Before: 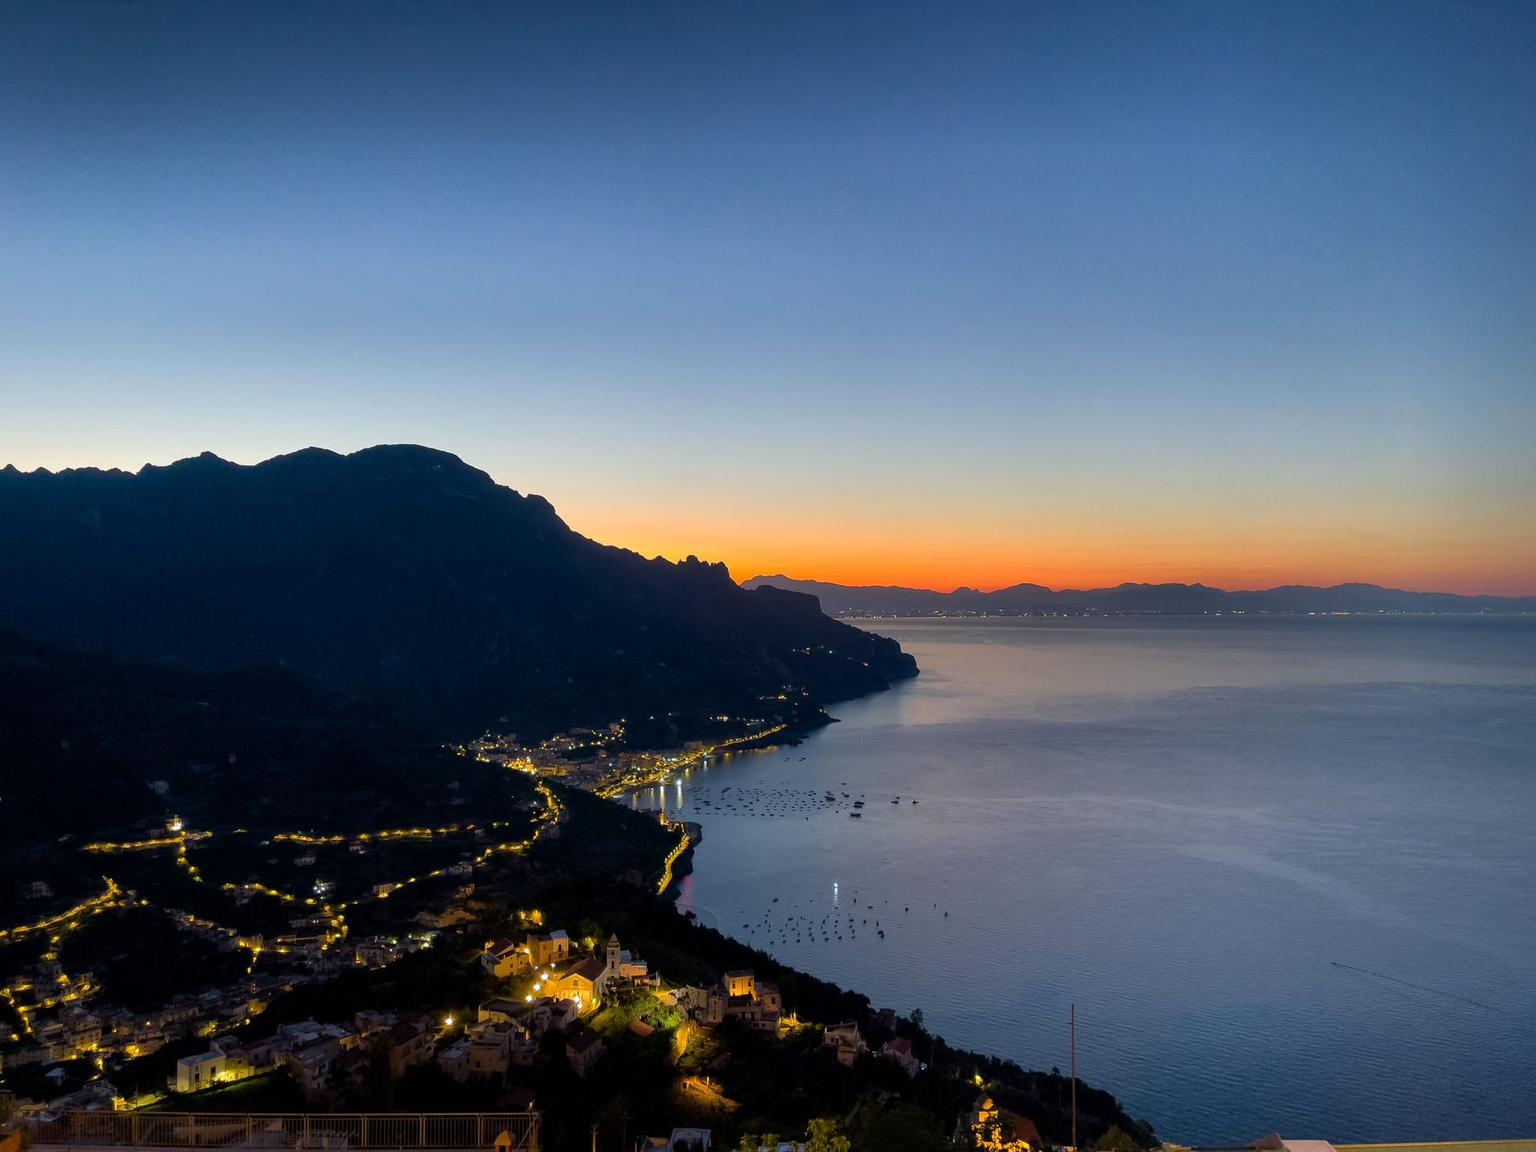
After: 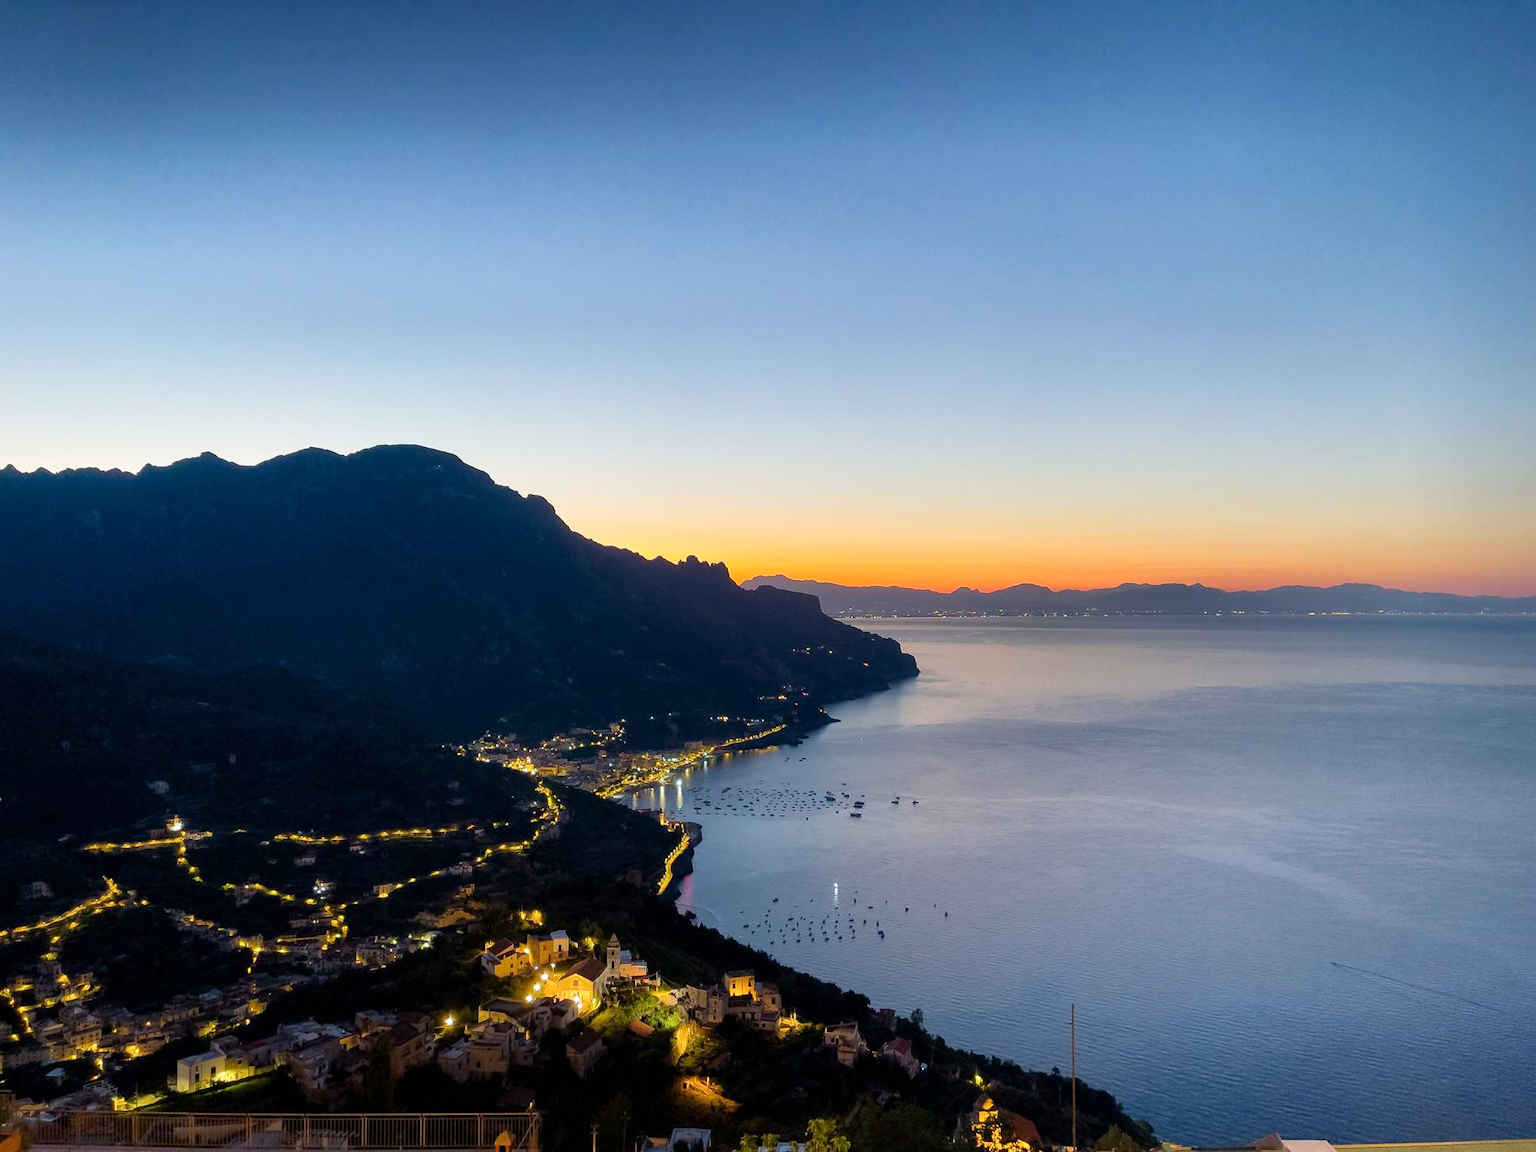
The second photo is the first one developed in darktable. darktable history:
base curve: curves: ch0 [(0, 0) (0.204, 0.334) (0.55, 0.733) (1, 1)], preserve colors none
tone equalizer: edges refinement/feathering 500, mask exposure compensation -1.57 EV, preserve details no
